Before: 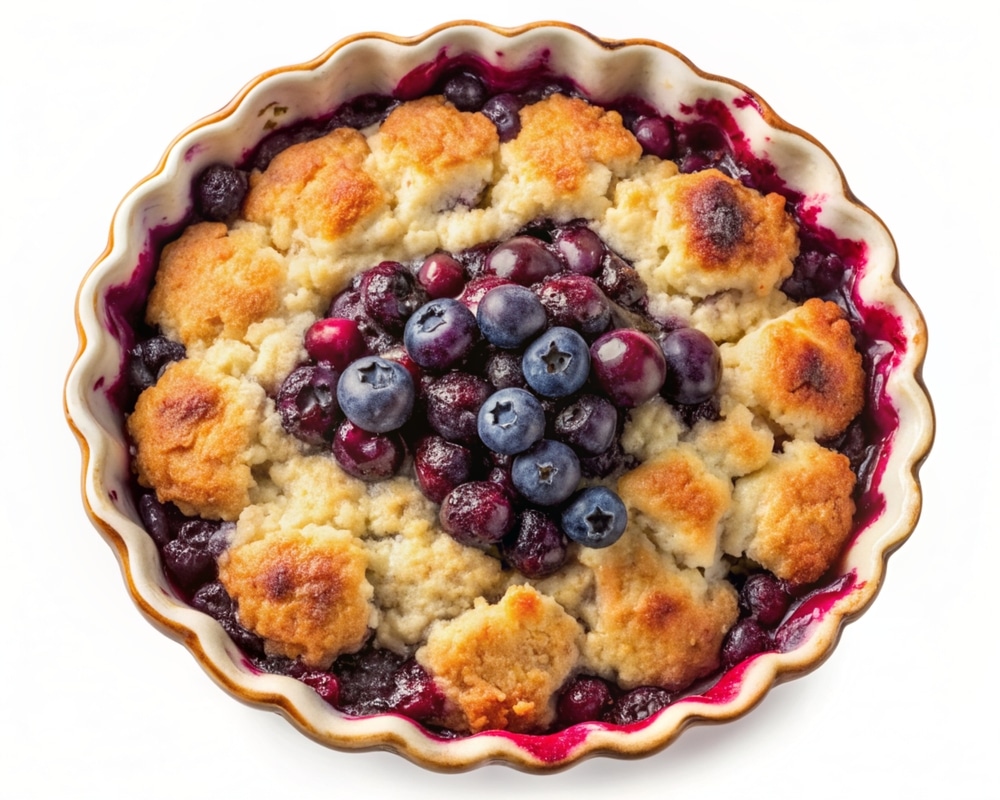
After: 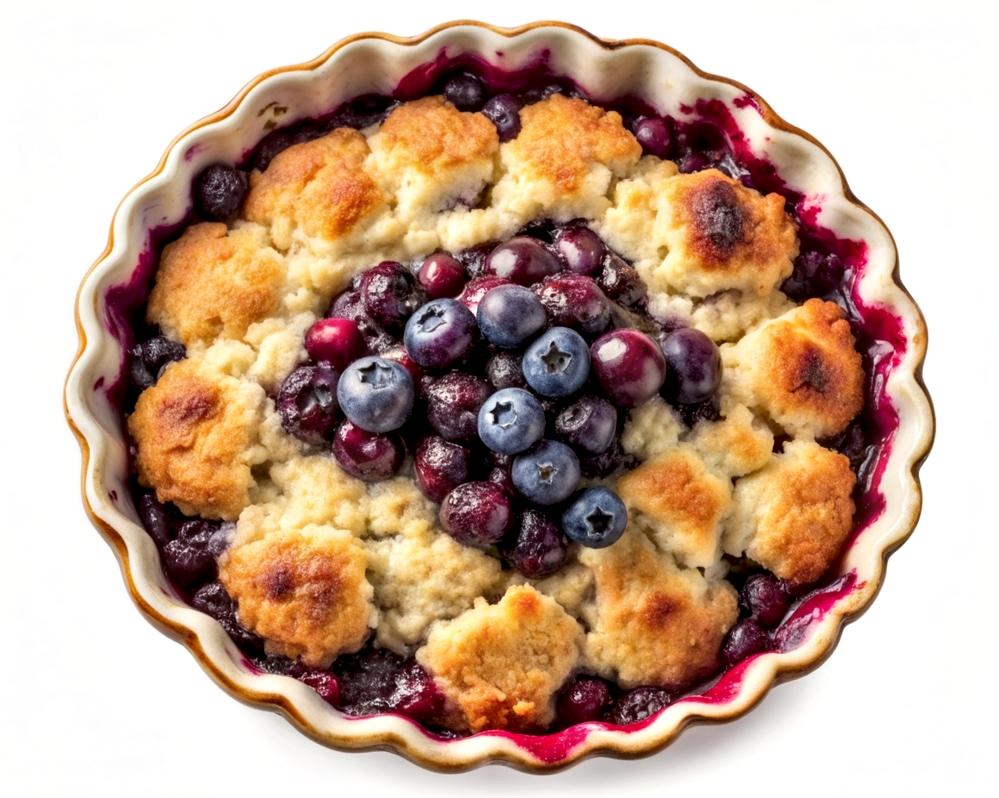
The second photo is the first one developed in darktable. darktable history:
contrast equalizer: y [[0.514, 0.573, 0.581, 0.508, 0.5, 0.5], [0.5 ×6], [0.5 ×6], [0 ×6], [0 ×6]]
crop: top 0.05%, bottom 0.098%
